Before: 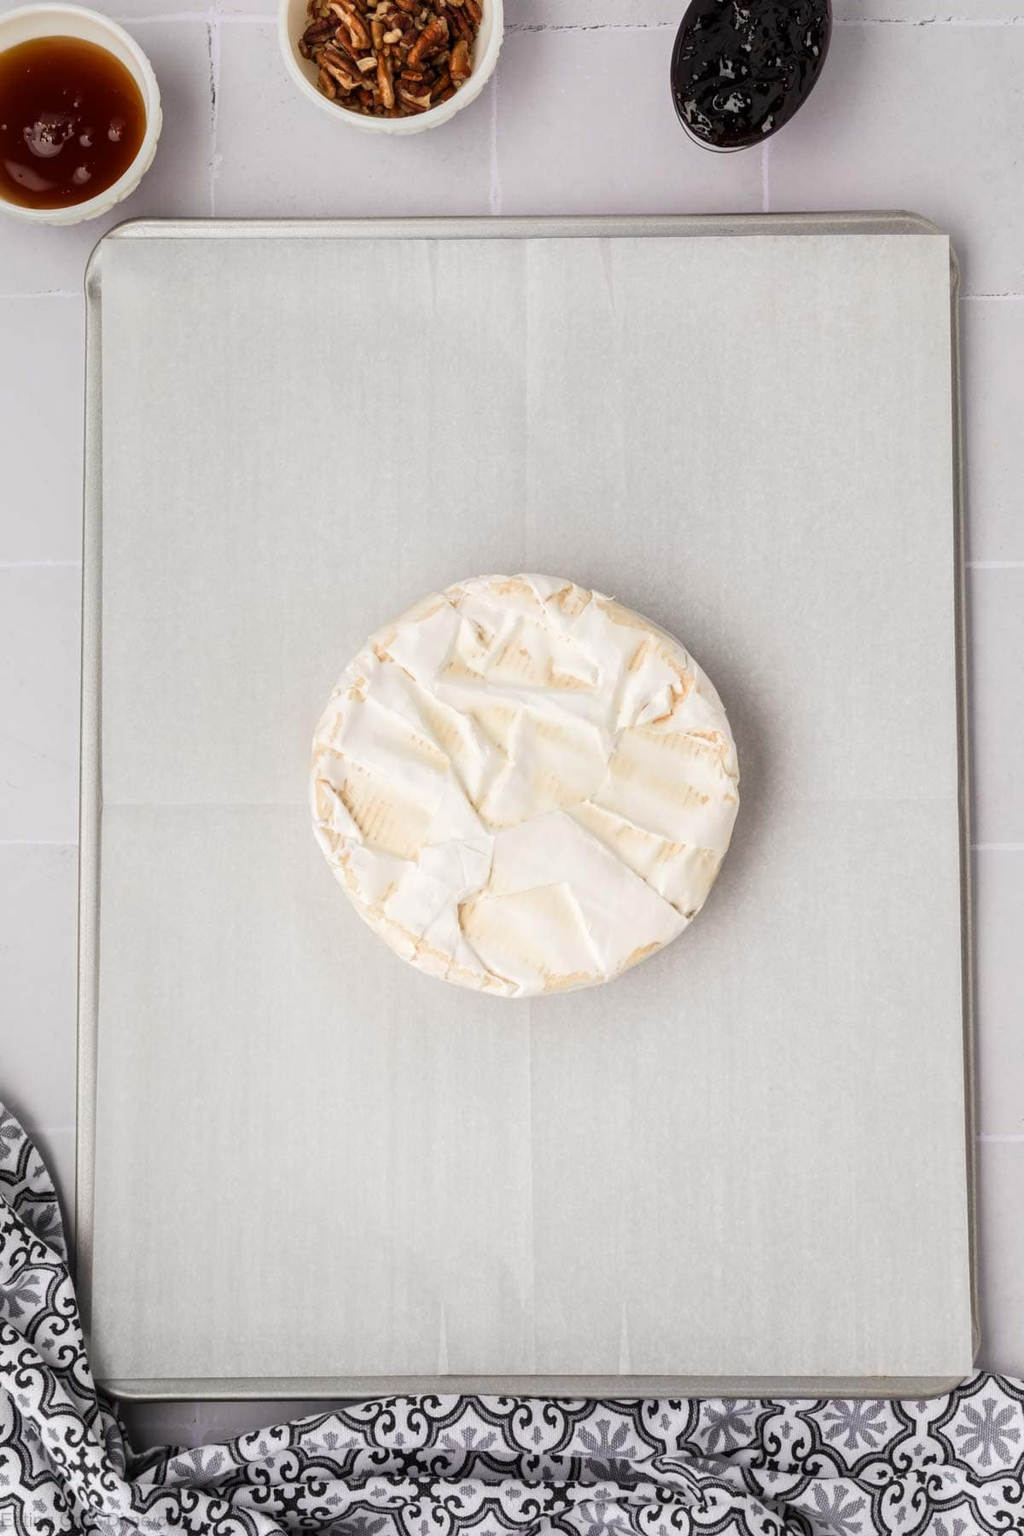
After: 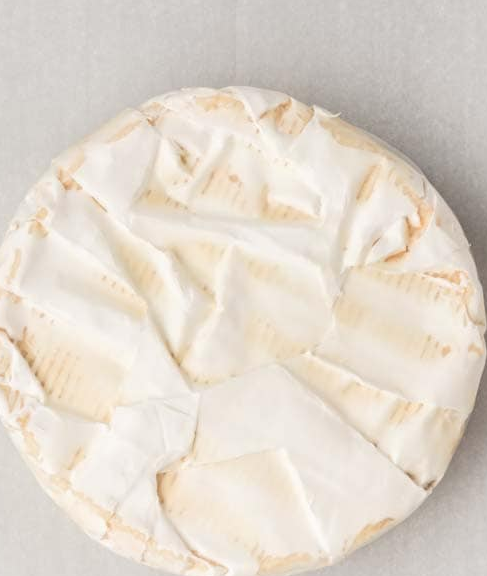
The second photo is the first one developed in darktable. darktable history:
crop: left 31.741%, top 32.578%, right 27.643%, bottom 35.371%
